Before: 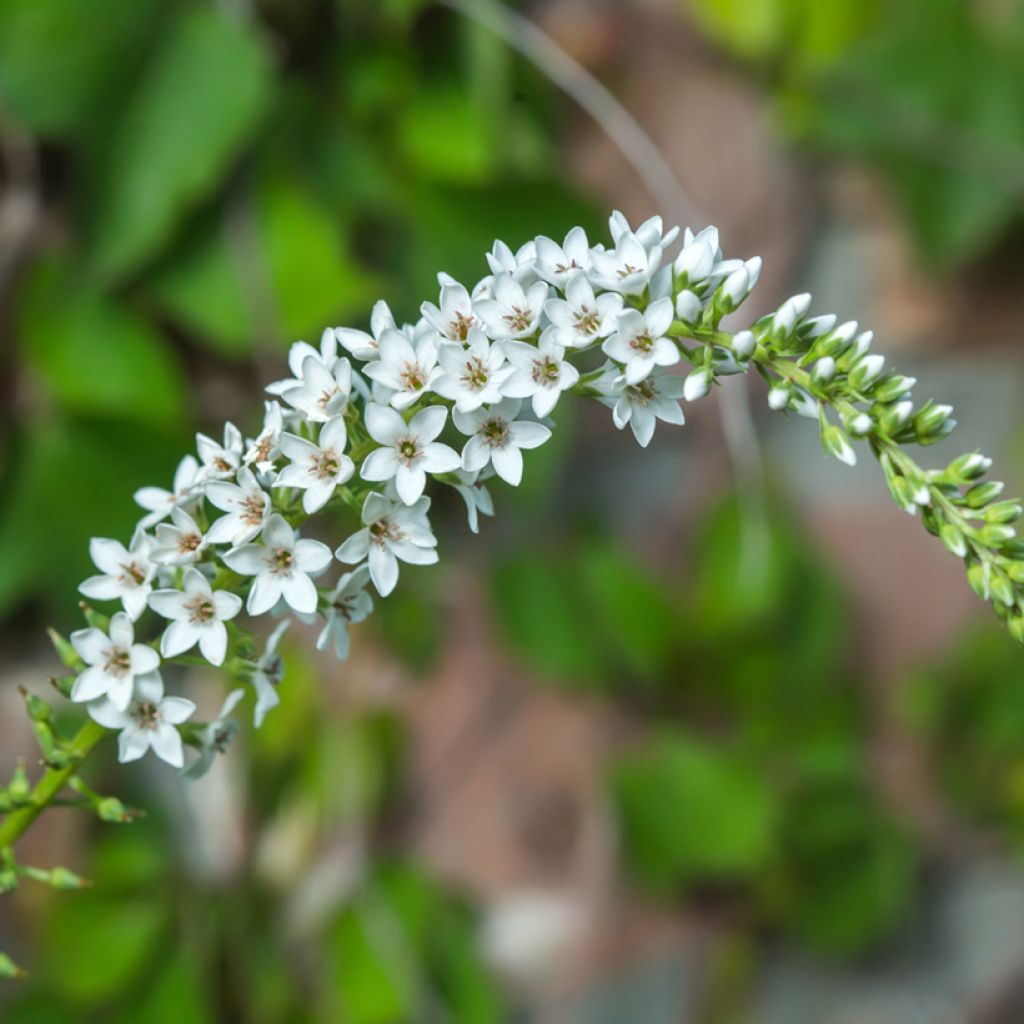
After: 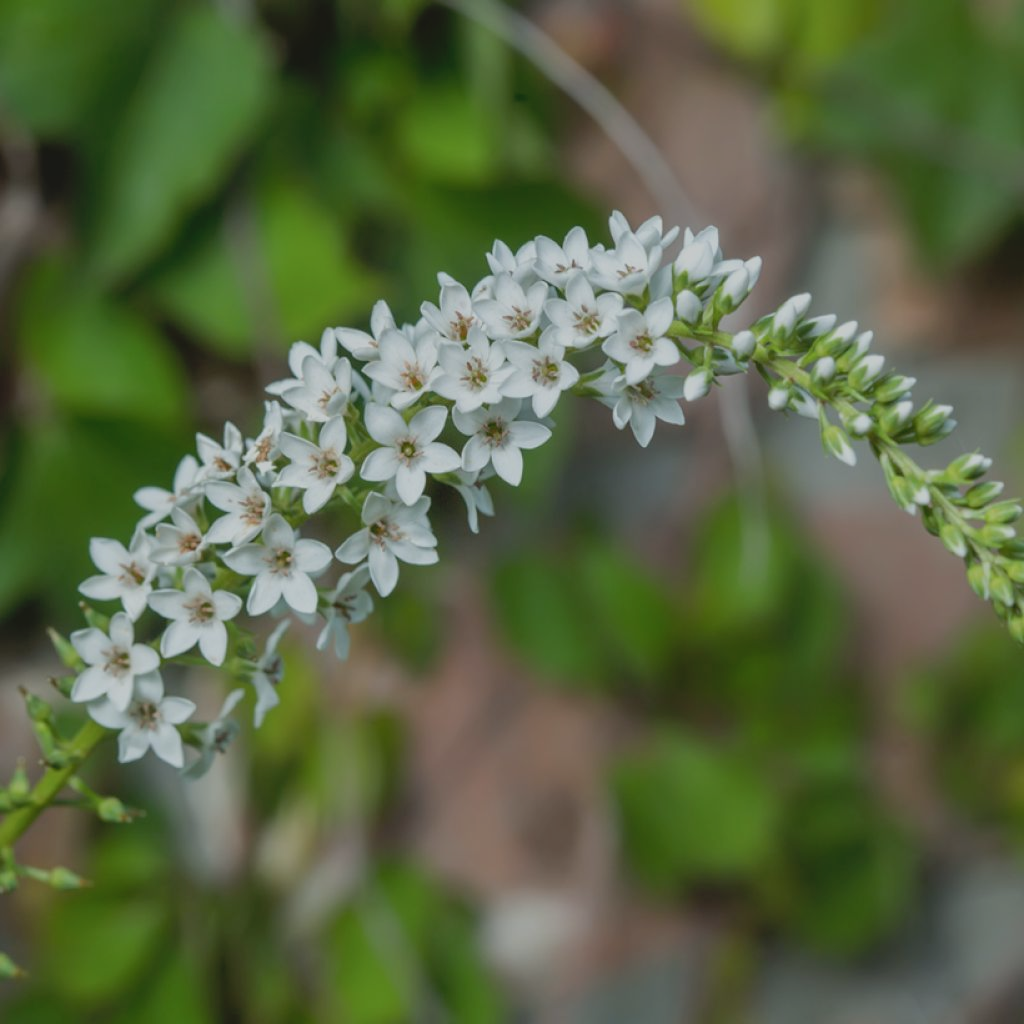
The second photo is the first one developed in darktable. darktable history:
contrast brightness saturation: contrast -0.135, brightness 0.046, saturation -0.139
exposure: black level correction 0.009, exposure -0.628 EV, compensate exposure bias true, compensate highlight preservation false
